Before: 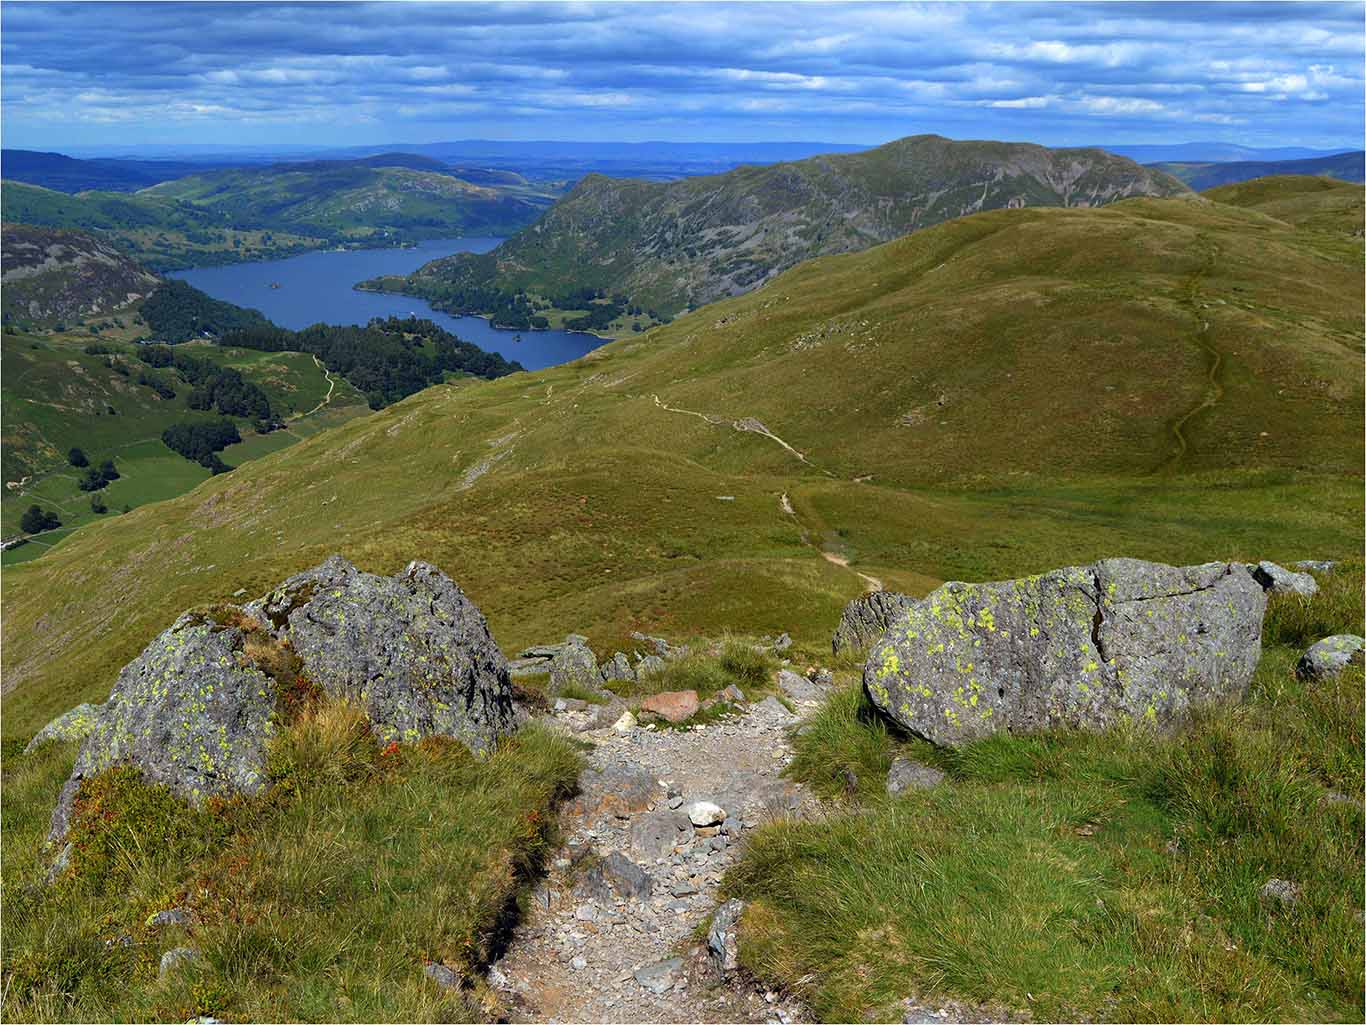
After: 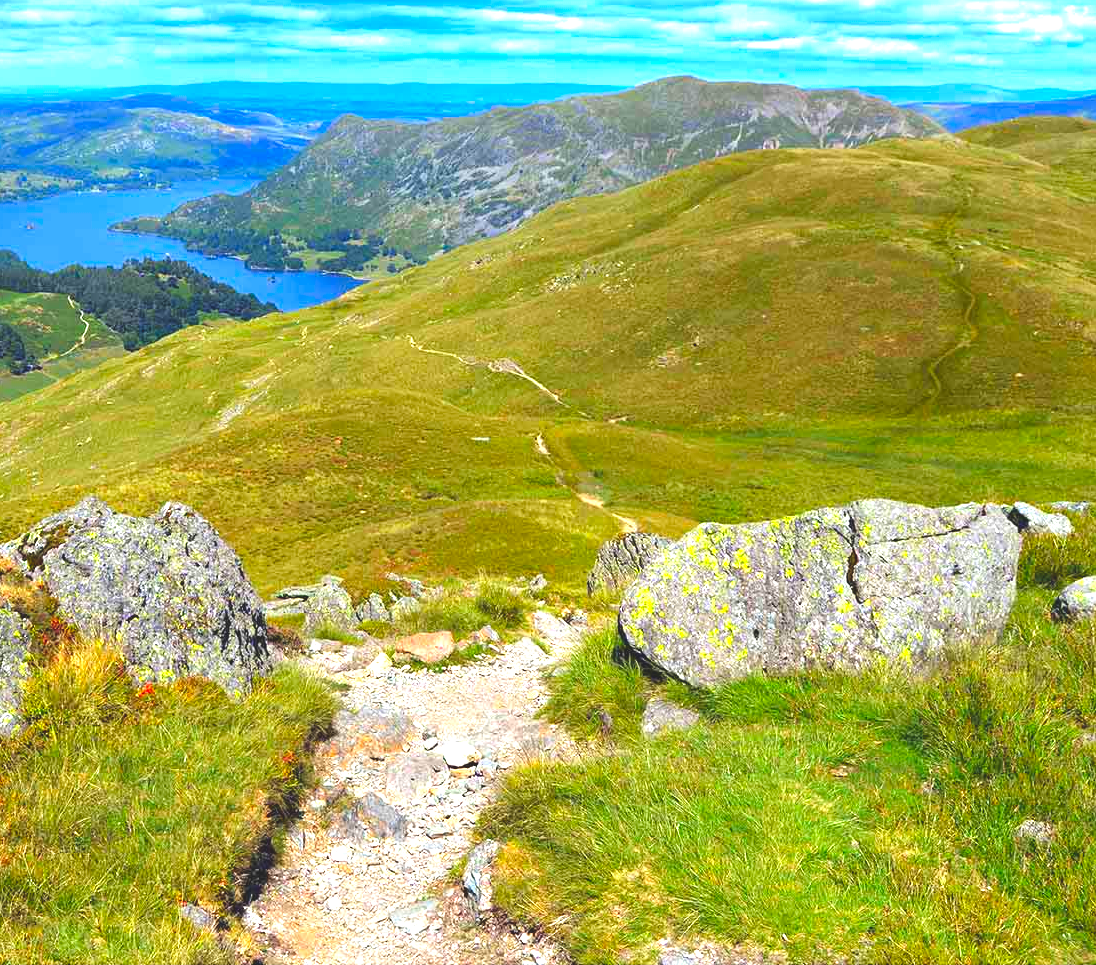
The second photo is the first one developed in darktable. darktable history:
exposure: black level correction 0, exposure 1.6 EV, compensate exposure bias true, compensate highlight preservation false
crop and rotate: left 17.959%, top 5.771%, right 1.742%
contrast brightness saturation: saturation 0.5
color balance: lift [1.01, 1, 1, 1], gamma [1.097, 1, 1, 1], gain [0.85, 1, 1, 1]
